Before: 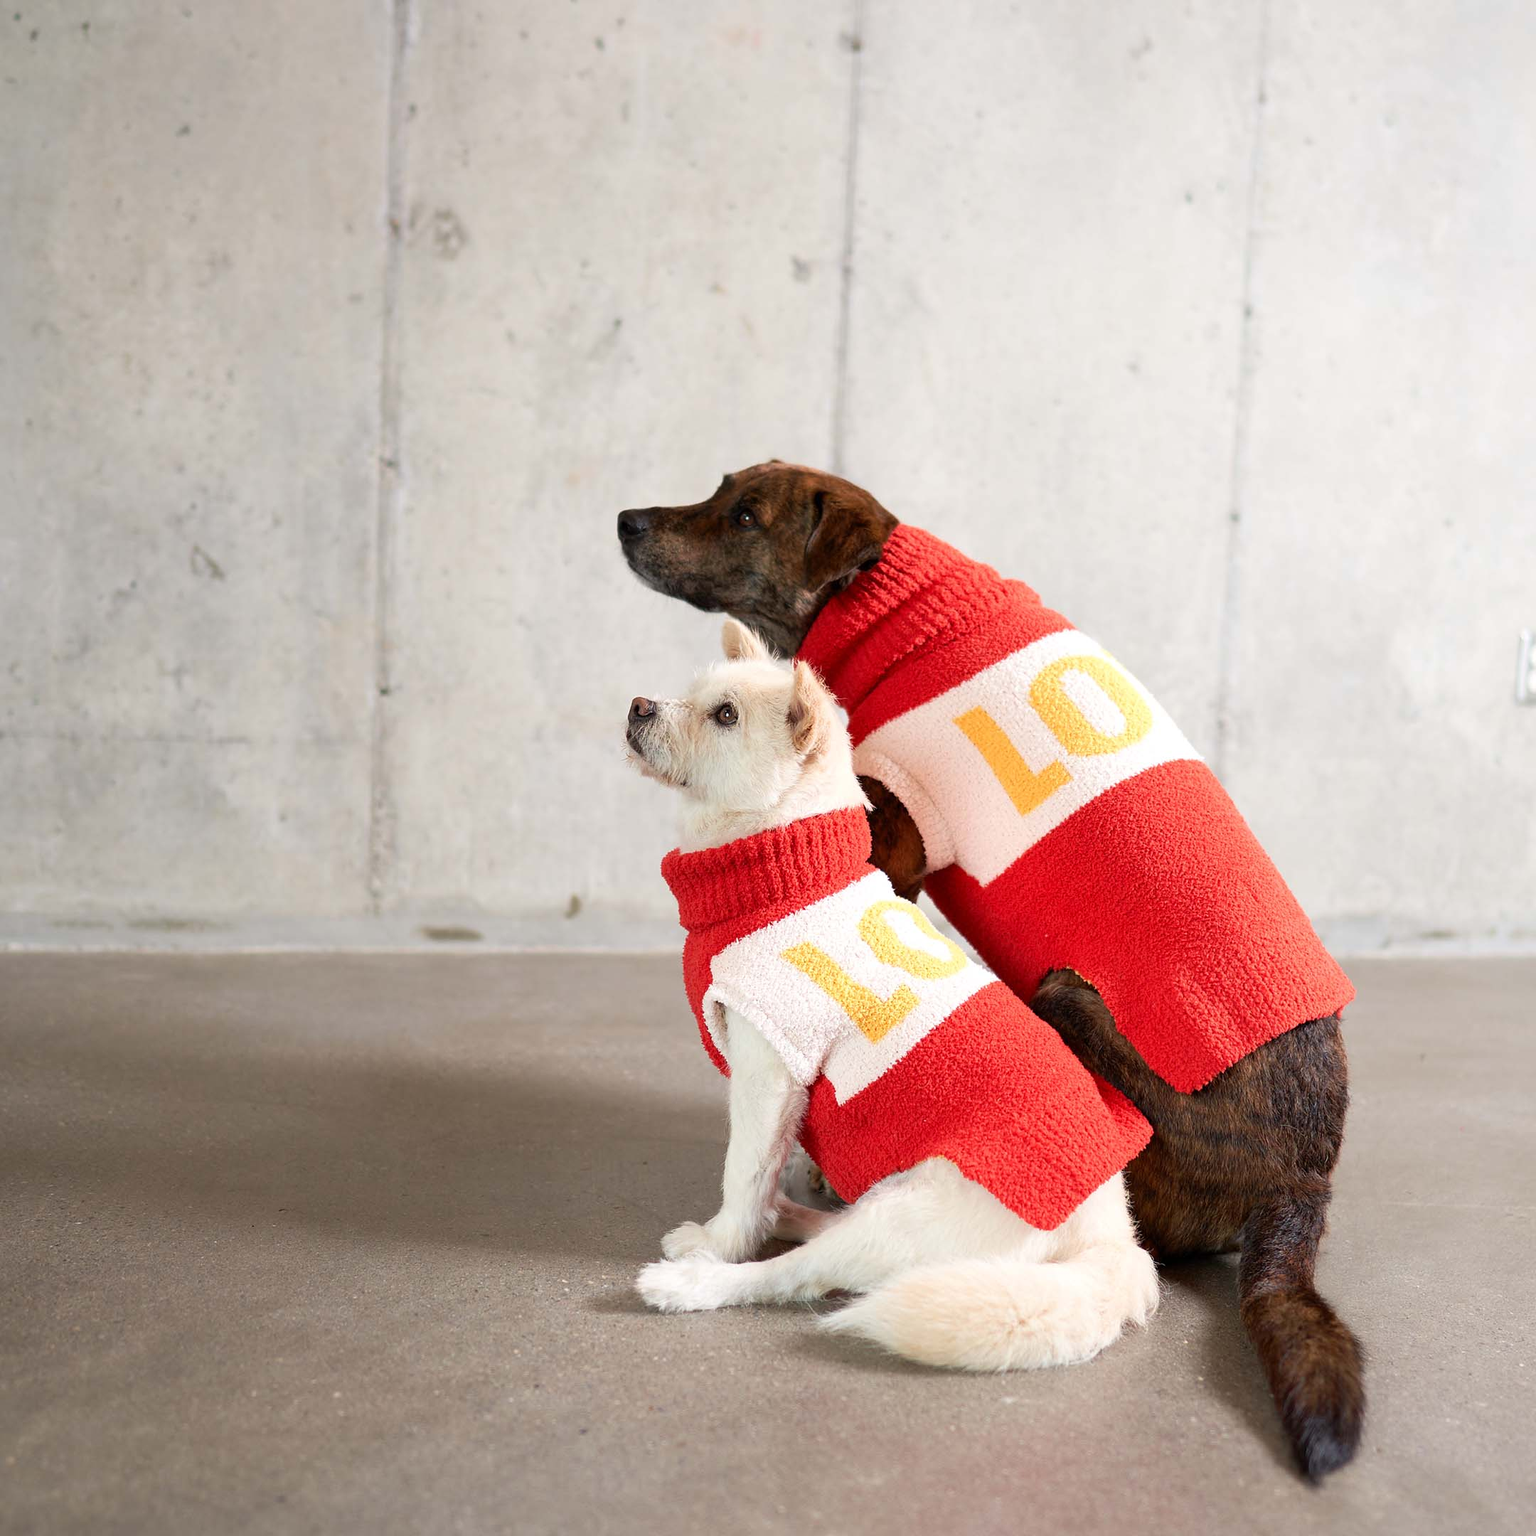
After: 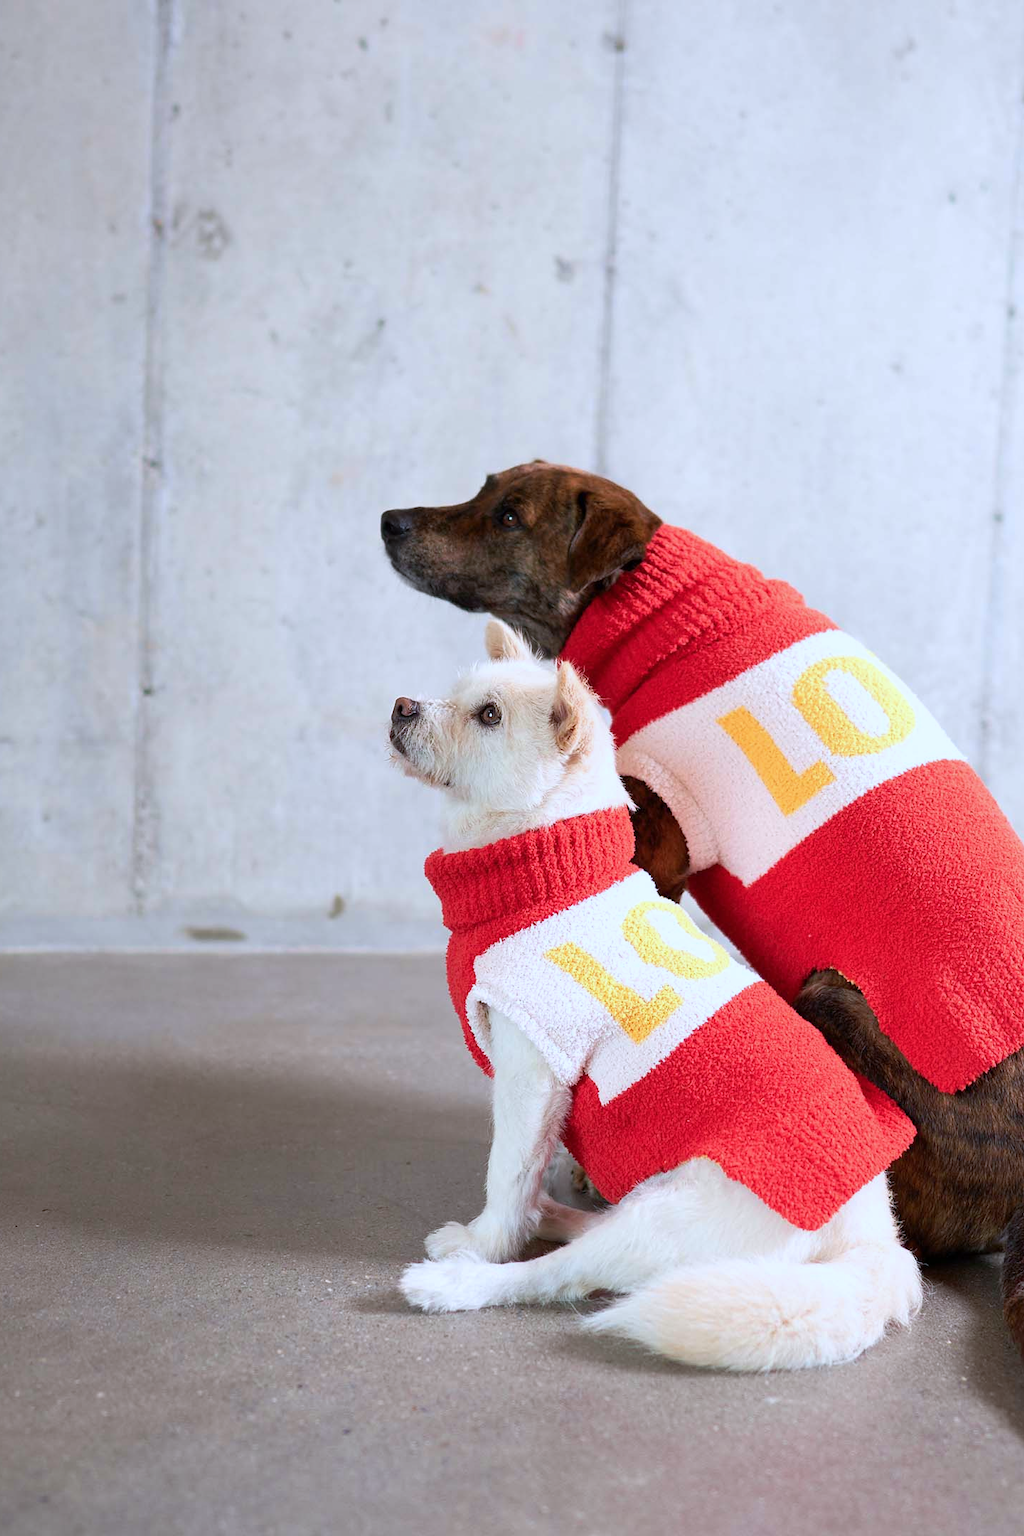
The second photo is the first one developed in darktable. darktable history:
exposure: compensate highlight preservation false
crop and rotate: left 15.446%, right 17.836%
color calibration: output R [0.994, 0.059, -0.119, 0], output G [-0.036, 1.09, -0.119, 0], output B [0.078, -0.108, 0.961, 0], illuminant custom, x 0.371, y 0.382, temperature 4281.14 K
